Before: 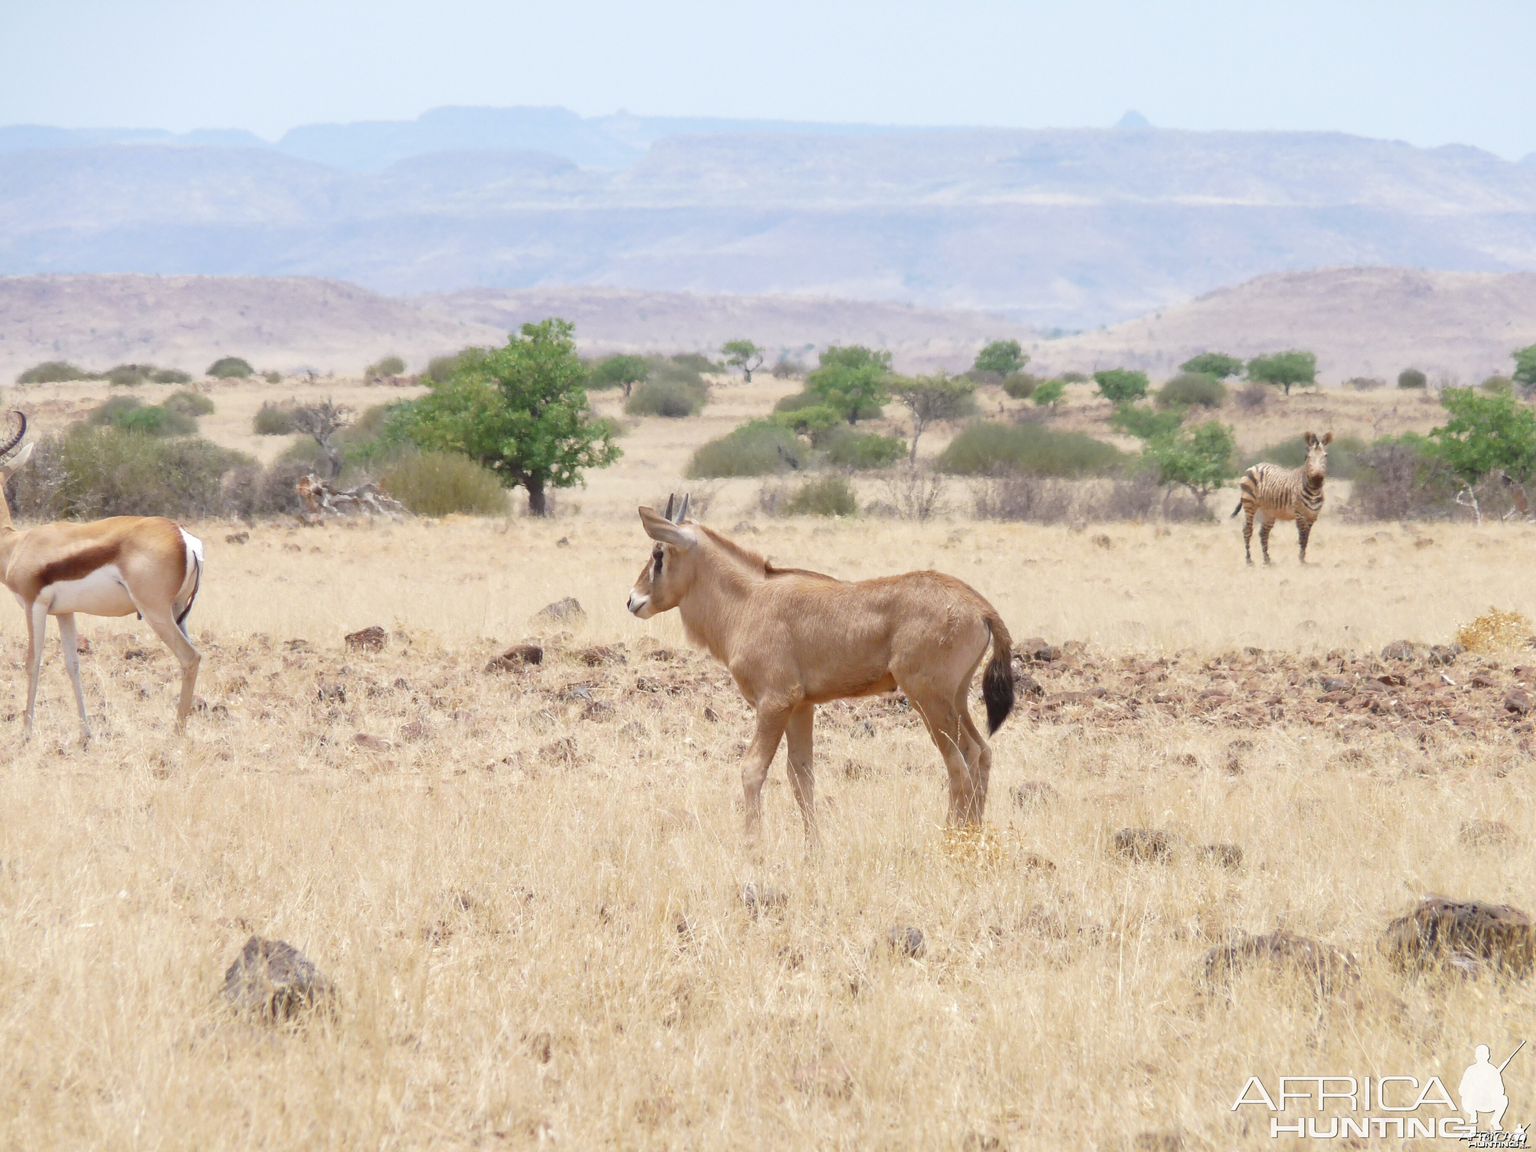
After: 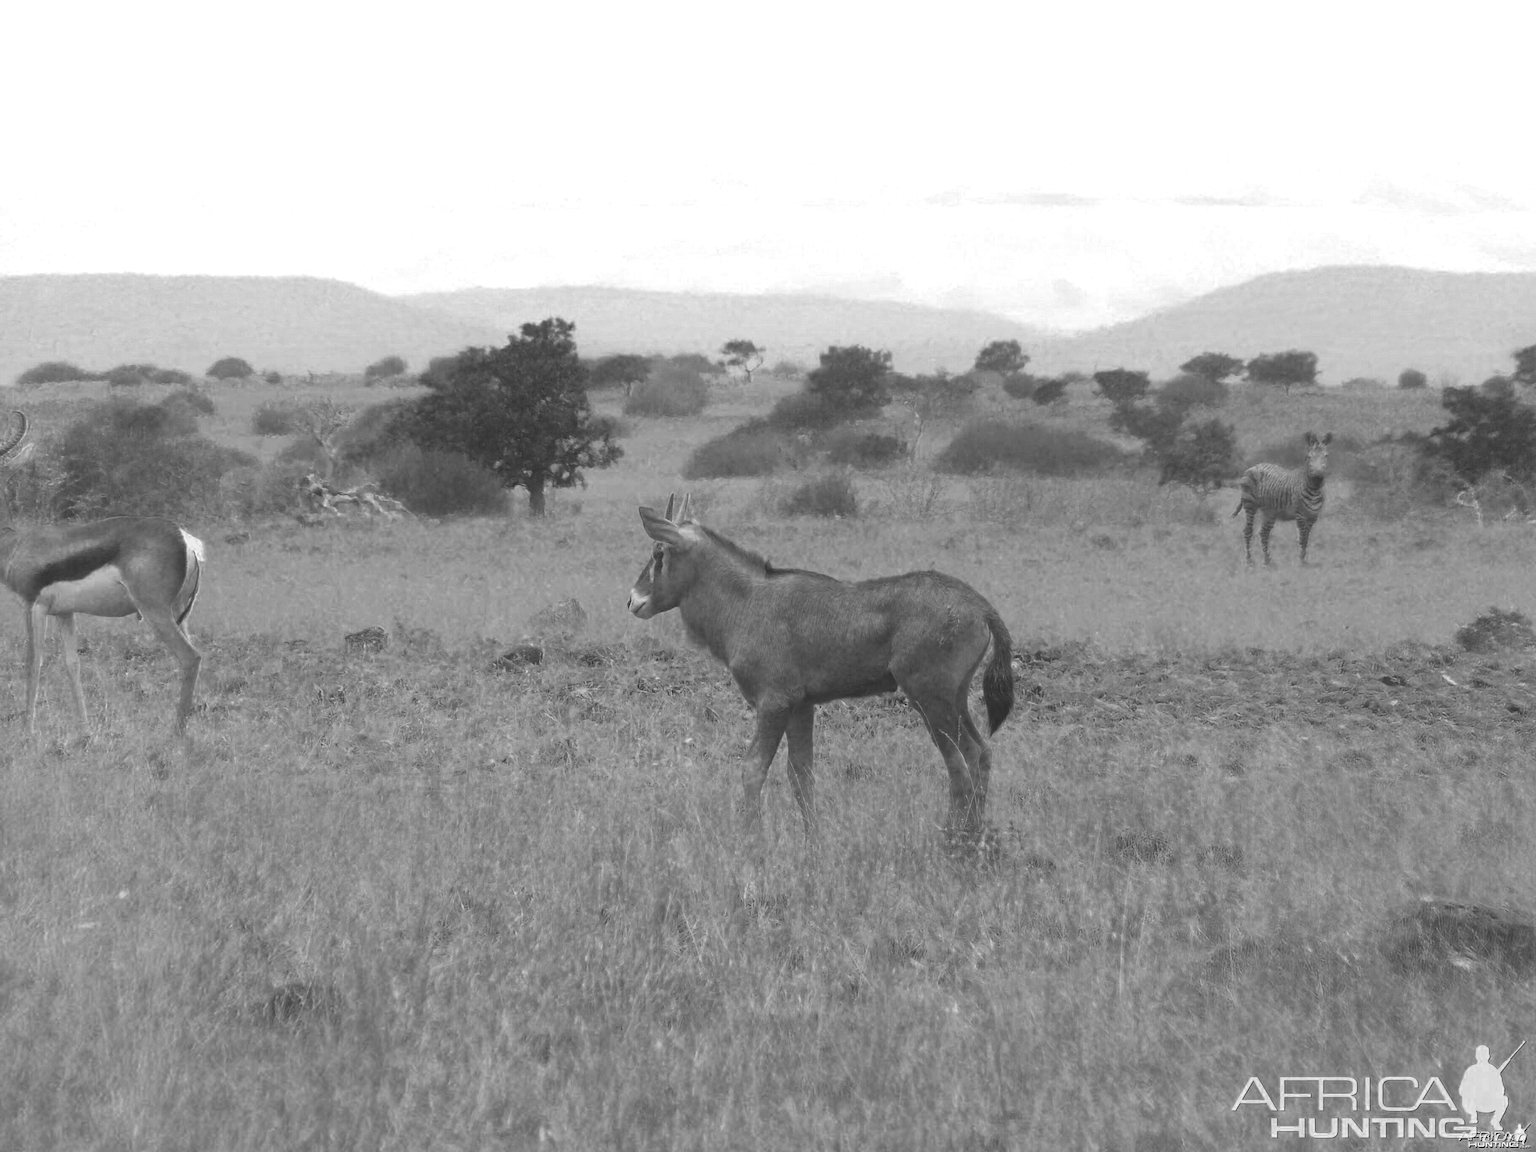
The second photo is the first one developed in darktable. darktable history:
contrast equalizer: y [[0.439, 0.44, 0.442, 0.457, 0.493, 0.498], [0.5 ×6], [0.5 ×6], [0 ×6], [0 ×6]]
color zones: curves: ch0 [(0.287, 0.048) (0.493, 0.484) (0.737, 0.816)]; ch1 [(0, 0) (0.143, 0) (0.286, 0) (0.429, 0) (0.571, 0) (0.714, 0) (0.857, 0)], mix 25.49%
tone equalizer: edges refinement/feathering 500, mask exposure compensation -1.57 EV, preserve details no
